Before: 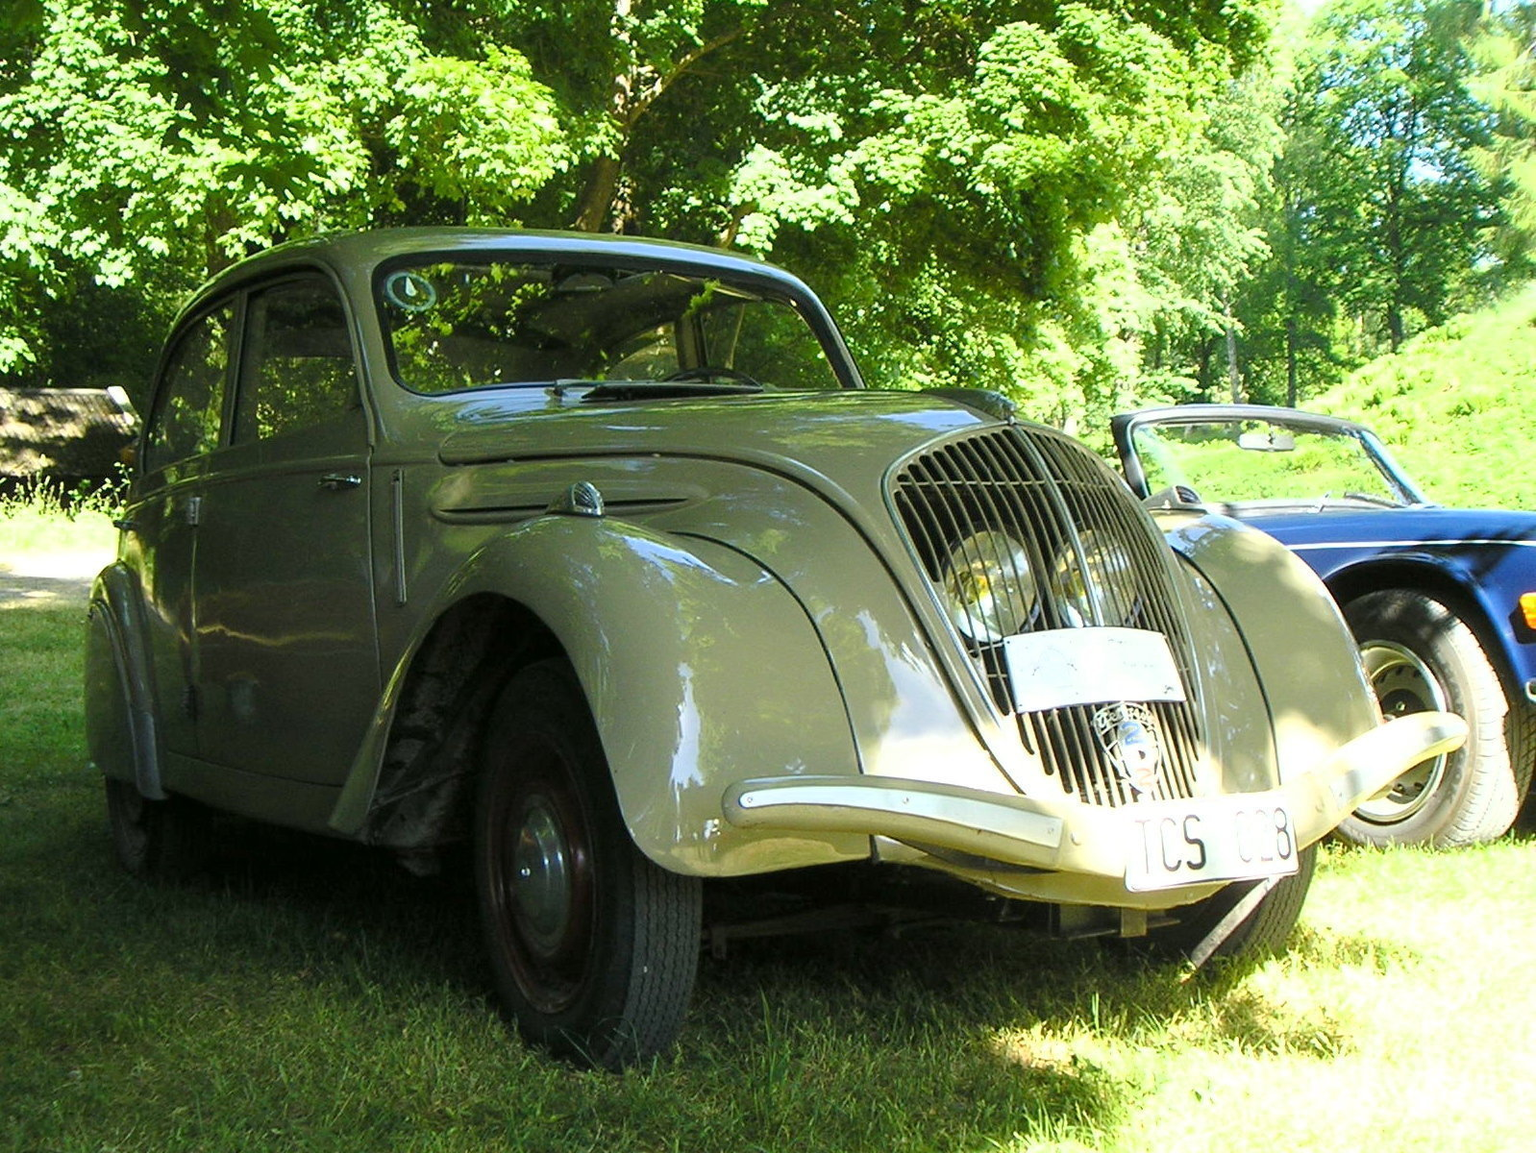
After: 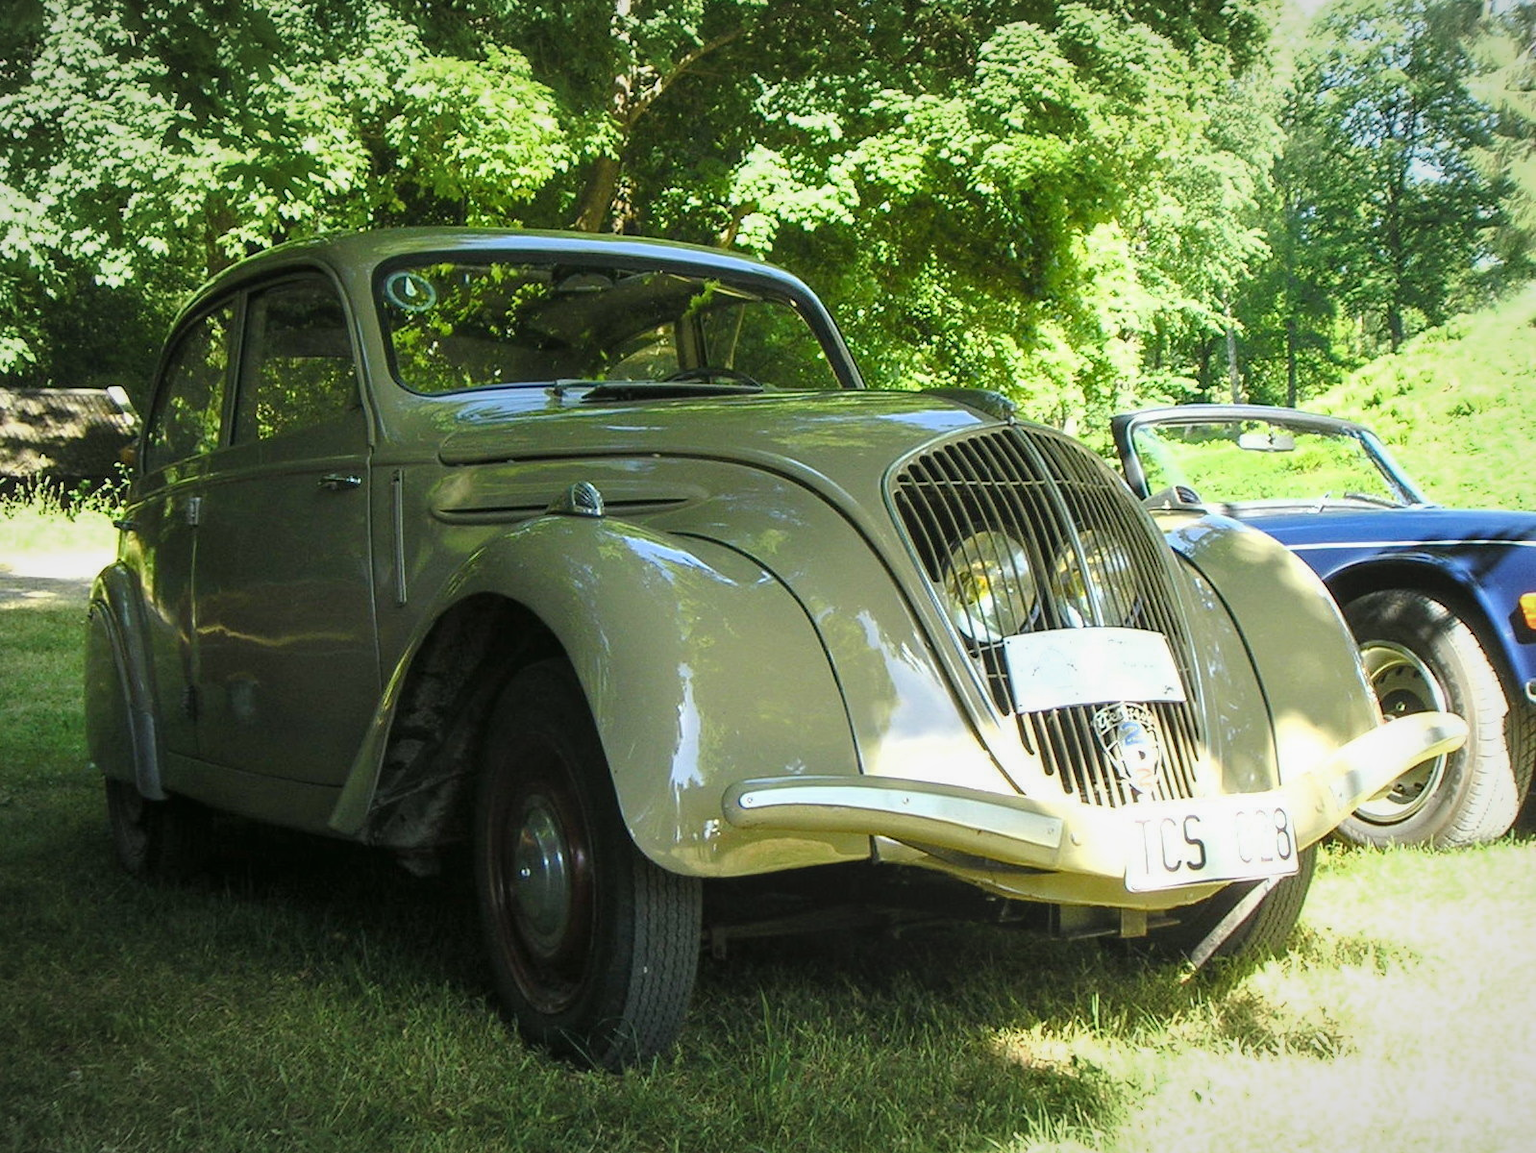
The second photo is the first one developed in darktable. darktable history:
vignetting: fall-off radius 100.73%, saturation -0.656, width/height ratio 1.335
local contrast: detail 110%
